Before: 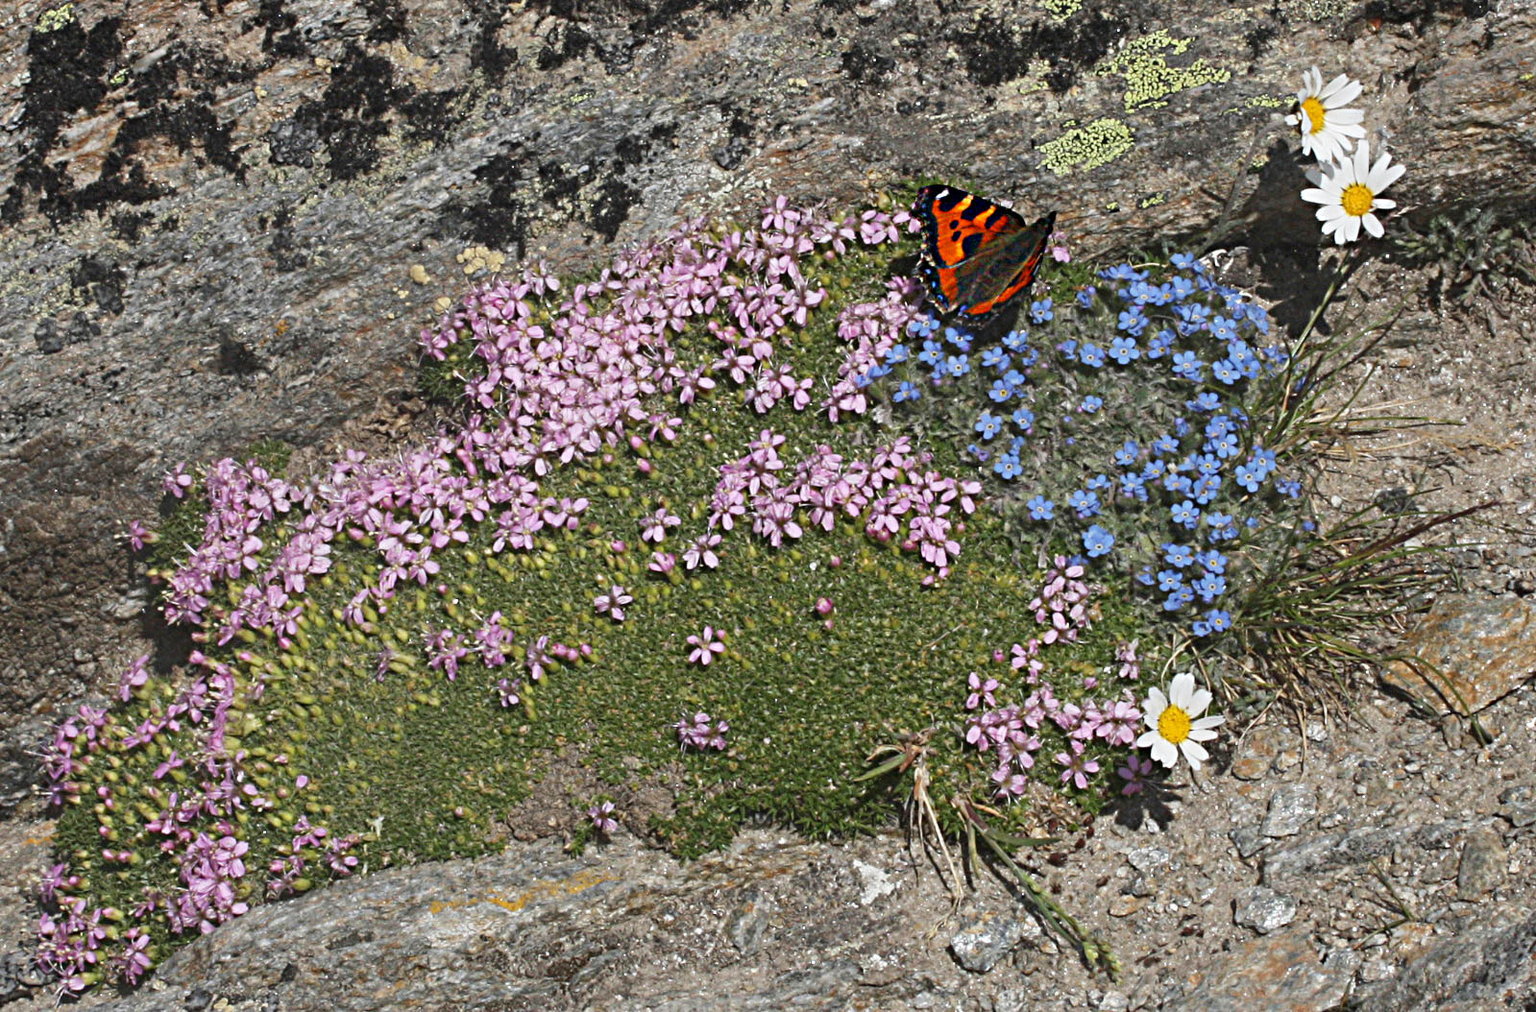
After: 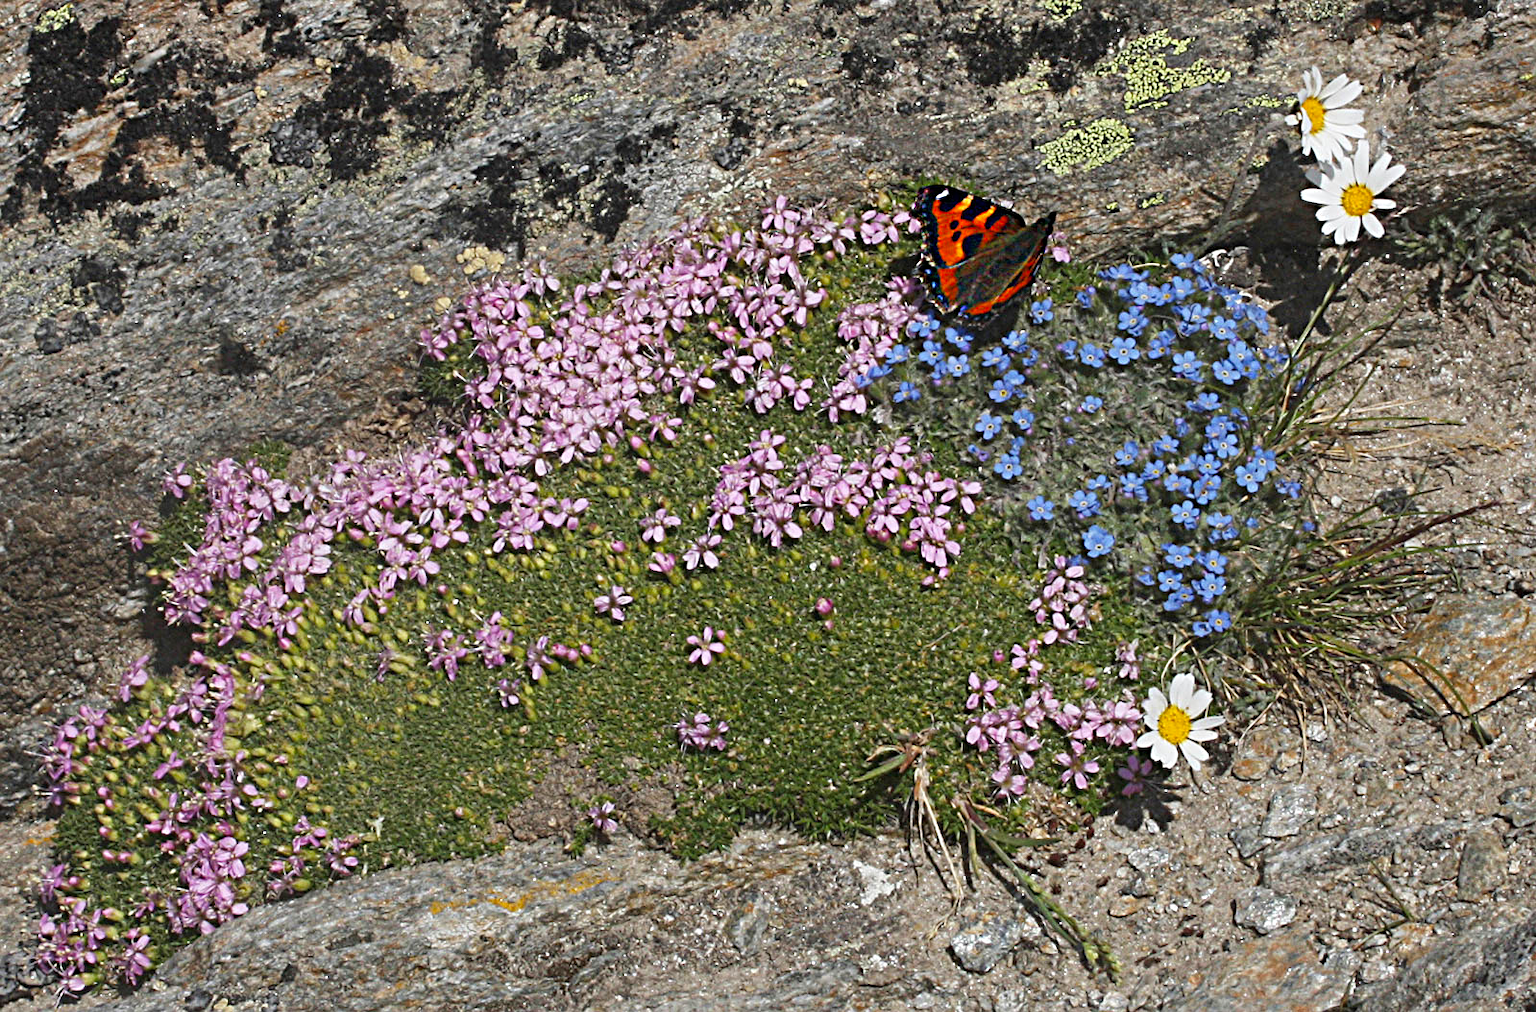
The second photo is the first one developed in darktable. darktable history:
color balance rgb: shadows fall-off 101%, linear chroma grading › mid-tones 7.63%, perceptual saturation grading › mid-tones 11.68%, mask middle-gray fulcrum 22.45%, global vibrance 10.11%, saturation formula JzAzBz (2021)
sharpen: amount 0.2
